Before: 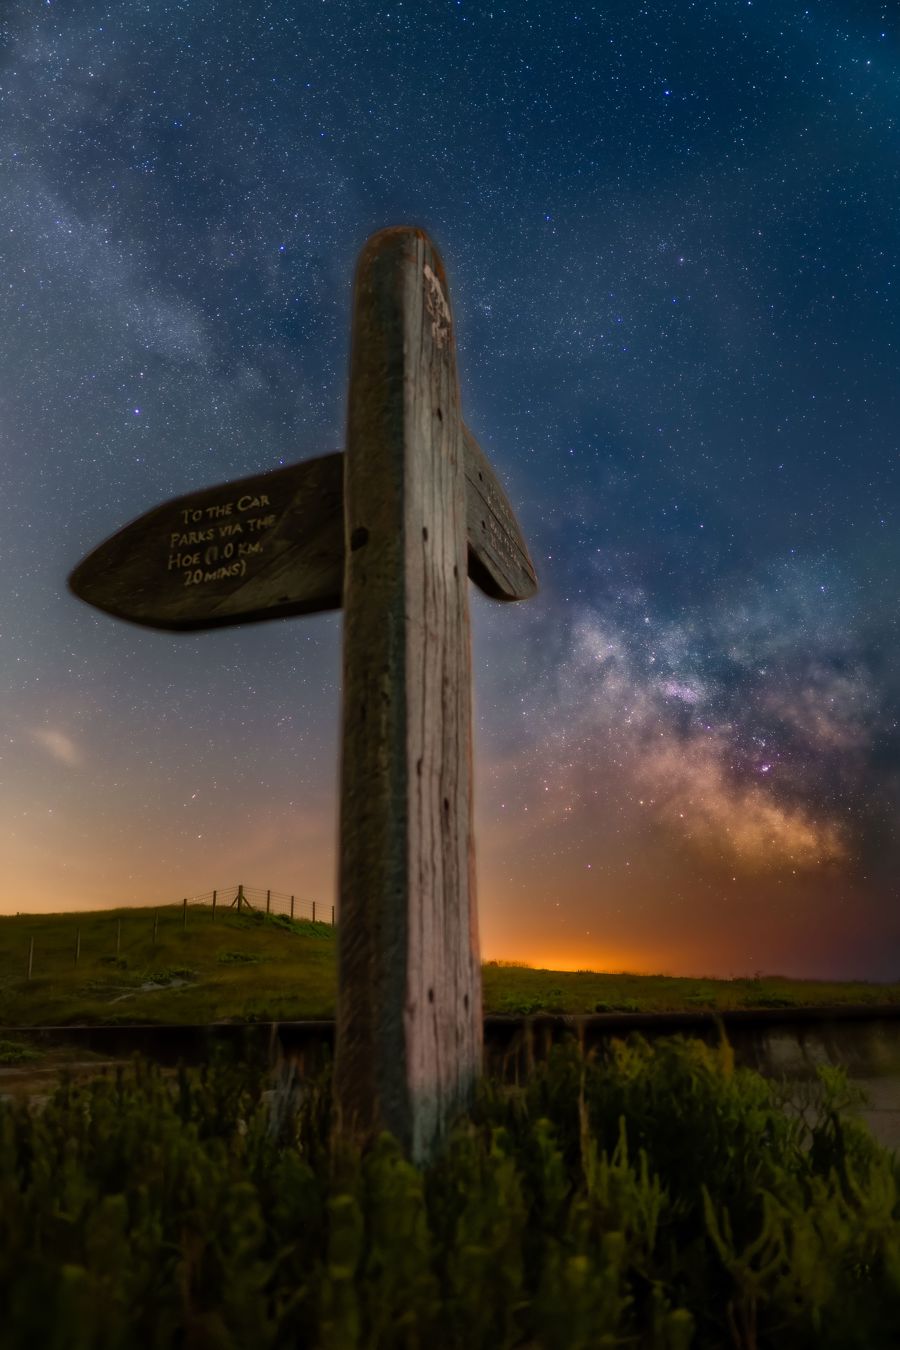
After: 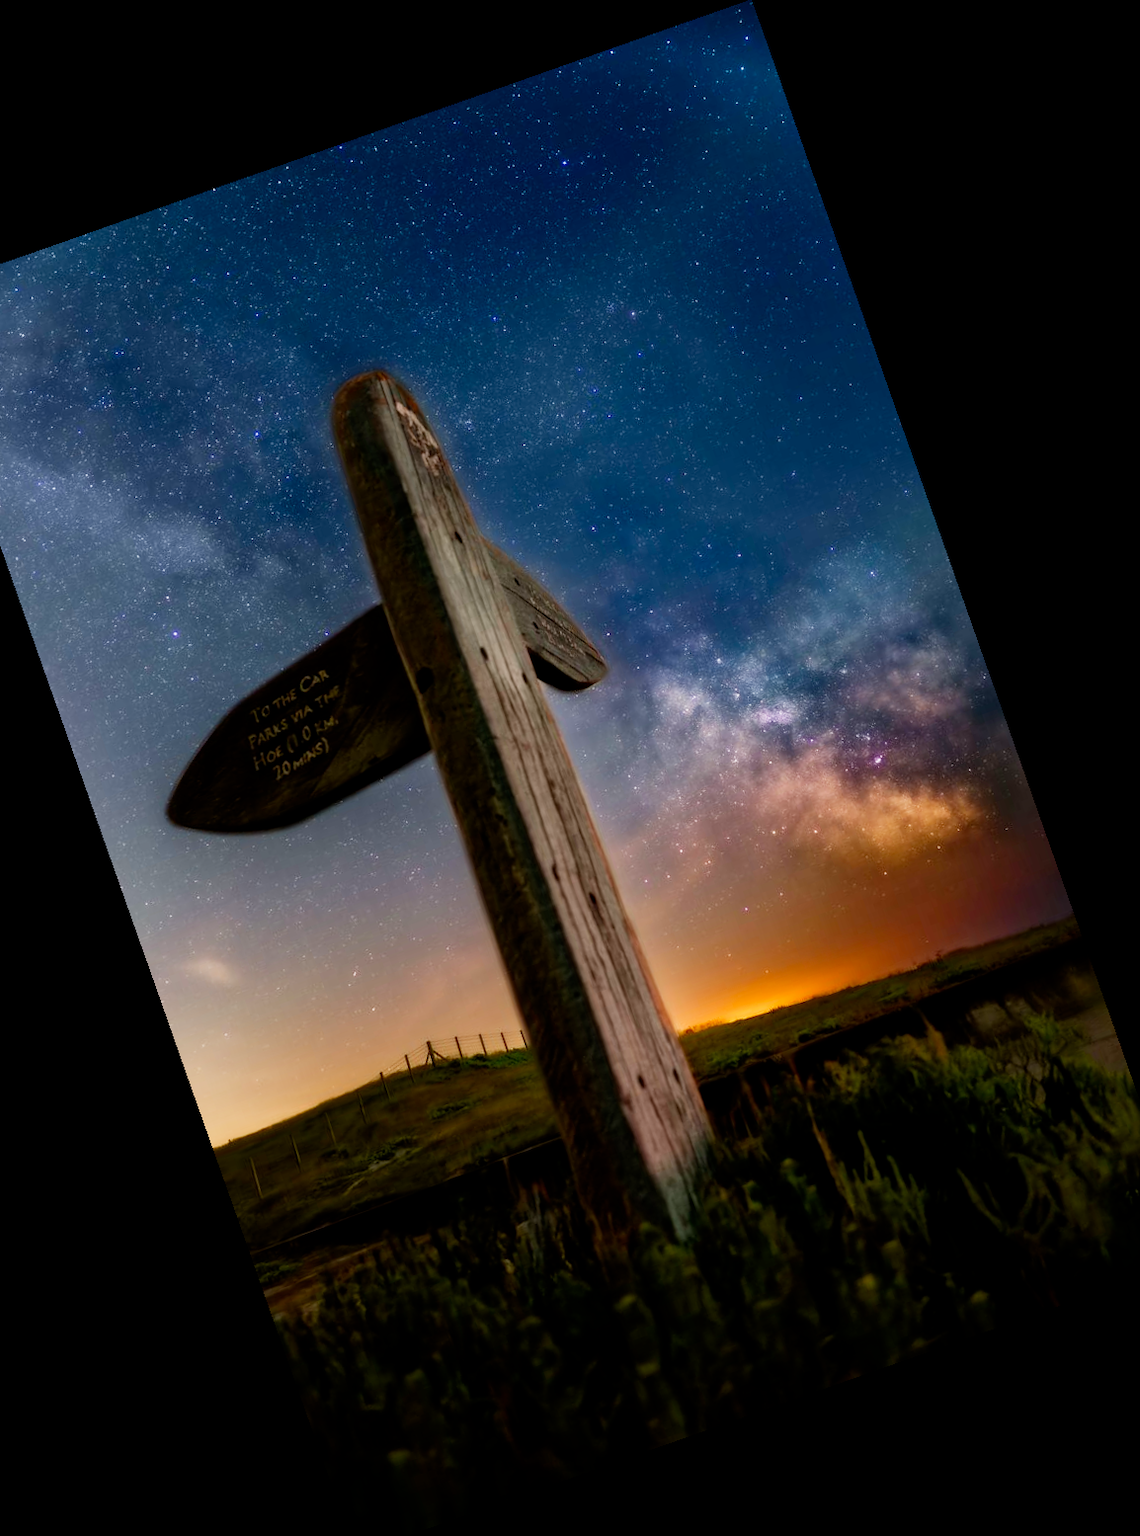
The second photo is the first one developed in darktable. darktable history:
crop and rotate: angle 19.43°, left 6.812%, right 4.125%, bottom 1.087%
filmic rgb: middle gray luminance 12.74%, black relative exposure -10.13 EV, white relative exposure 3.47 EV, threshold 6 EV, target black luminance 0%, hardness 5.74, latitude 44.69%, contrast 1.221, highlights saturation mix 5%, shadows ↔ highlights balance 26.78%, add noise in highlights 0, preserve chrominance no, color science v3 (2019), use custom middle-gray values true, iterations of high-quality reconstruction 0, contrast in highlights soft, enable highlight reconstruction true
